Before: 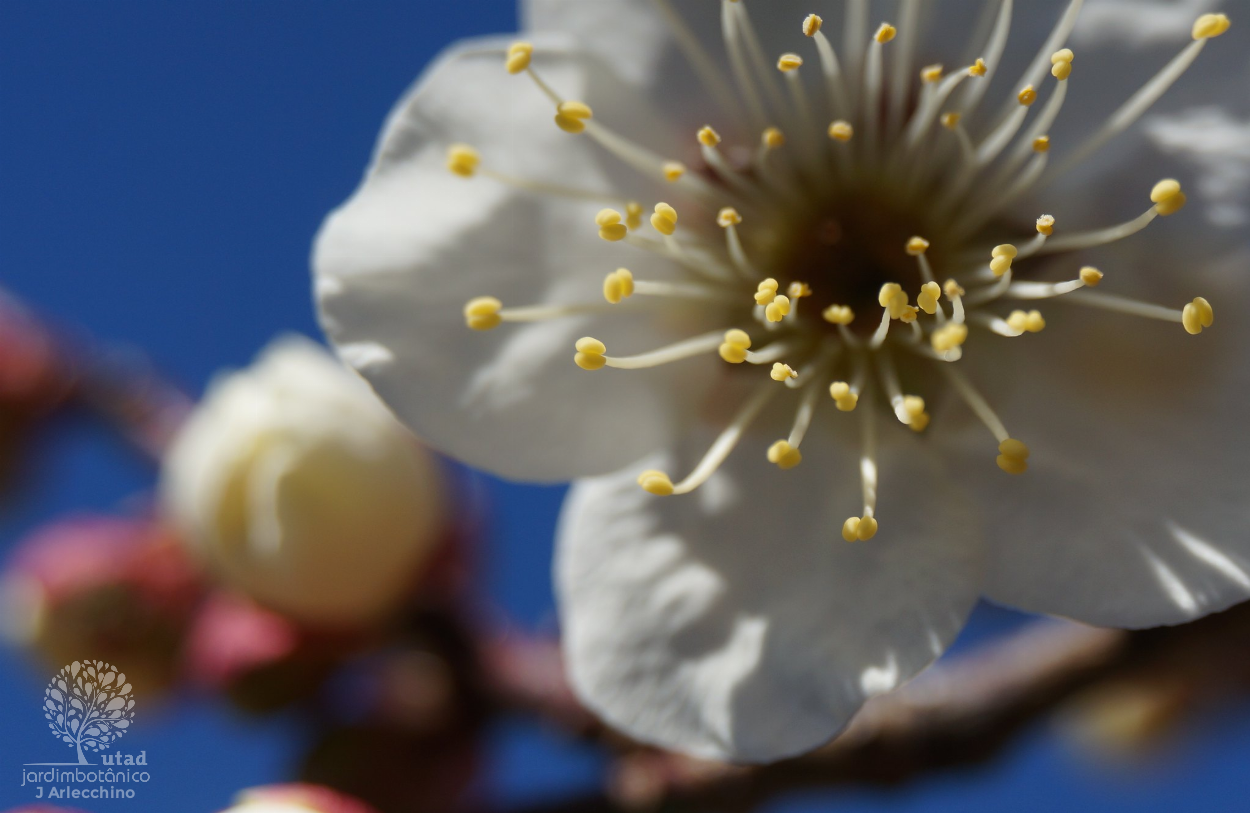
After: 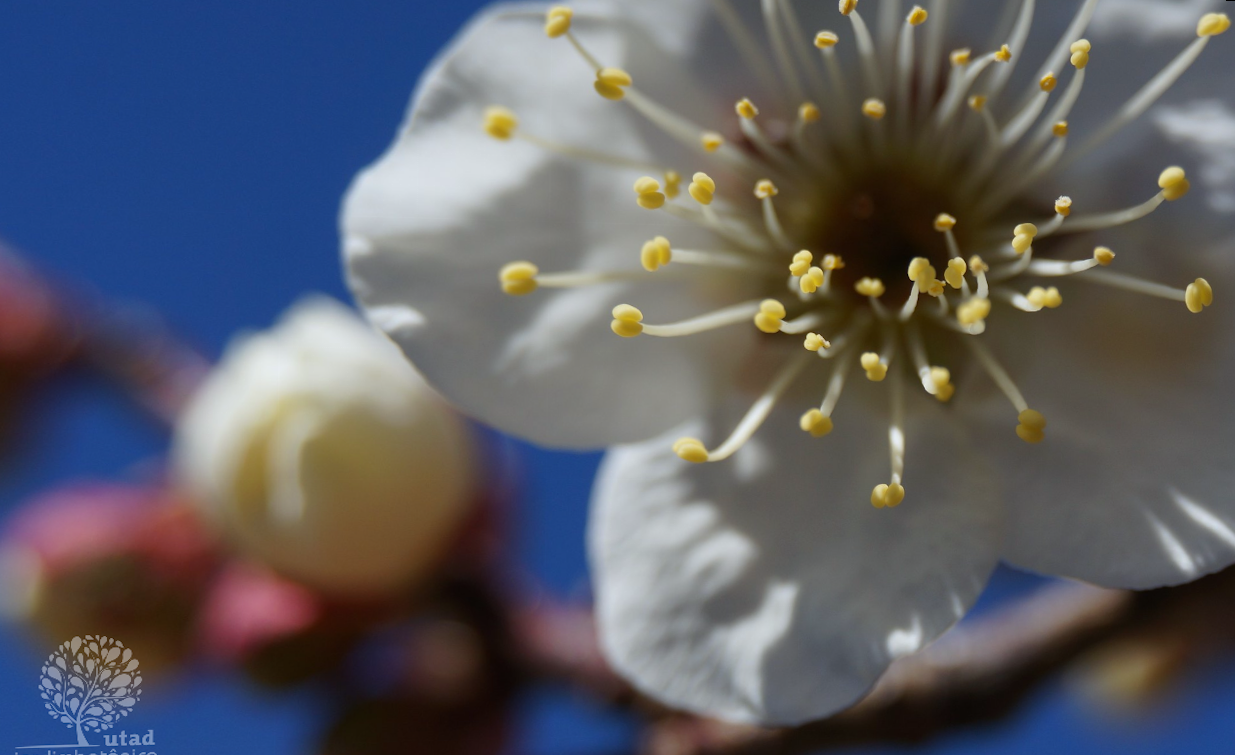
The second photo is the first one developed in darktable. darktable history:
rotate and perspective: rotation 0.679°, lens shift (horizontal) 0.136, crop left 0.009, crop right 0.991, crop top 0.078, crop bottom 0.95
white balance: red 0.976, blue 1.04
exposure: exposure -0.04 EV, compensate highlight preservation false
